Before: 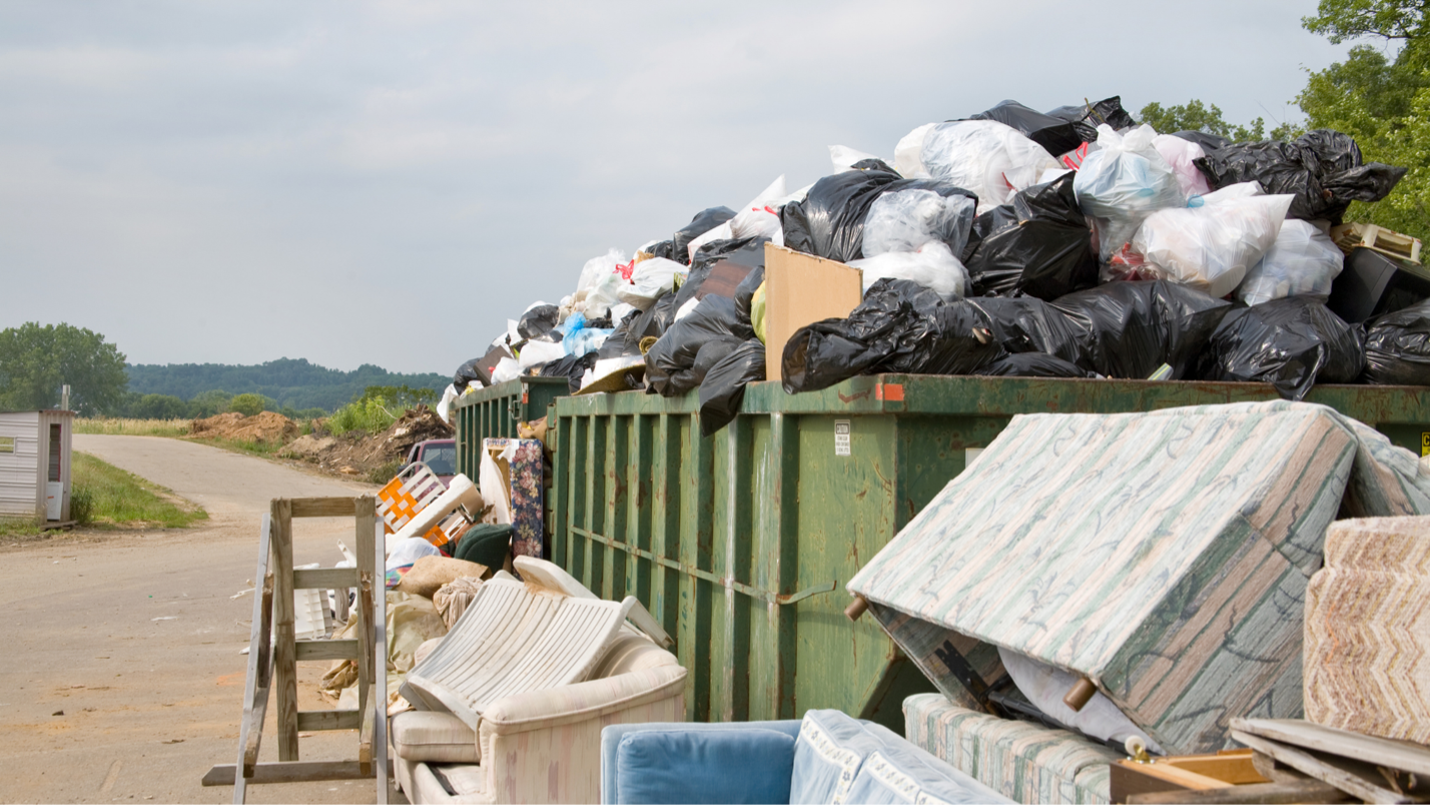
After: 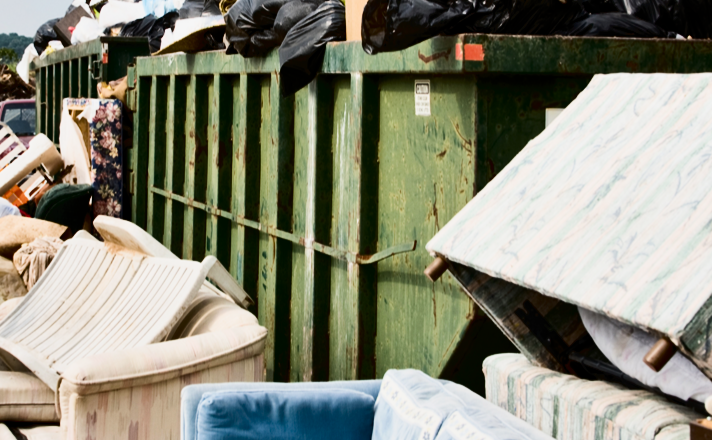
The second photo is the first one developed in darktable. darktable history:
filmic rgb: black relative exposure -5.05 EV, white relative exposure 3.98 EV, hardness 2.9, contrast 1.3, add noise in highlights 0.002, color science v3 (2019), use custom middle-gray values true, contrast in highlights soft
crop: left 29.439%, top 42.07%, right 20.745%, bottom 3.515%
exposure: black level correction -0.007, exposure 0.069 EV, compensate highlight preservation false
tone curve: curves: ch0 [(0, 0) (0.003, 0.019) (0.011, 0.022) (0.025, 0.03) (0.044, 0.049) (0.069, 0.08) (0.1, 0.111) (0.136, 0.144) (0.177, 0.189) (0.224, 0.23) (0.277, 0.285) (0.335, 0.356) (0.399, 0.428) (0.468, 0.511) (0.543, 0.597) (0.623, 0.682) (0.709, 0.773) (0.801, 0.865) (0.898, 0.945) (1, 1)], color space Lab, linked channels, preserve colors none
contrast brightness saturation: contrast 0.241, brightness -0.228, saturation 0.137
shadows and highlights: soften with gaussian
